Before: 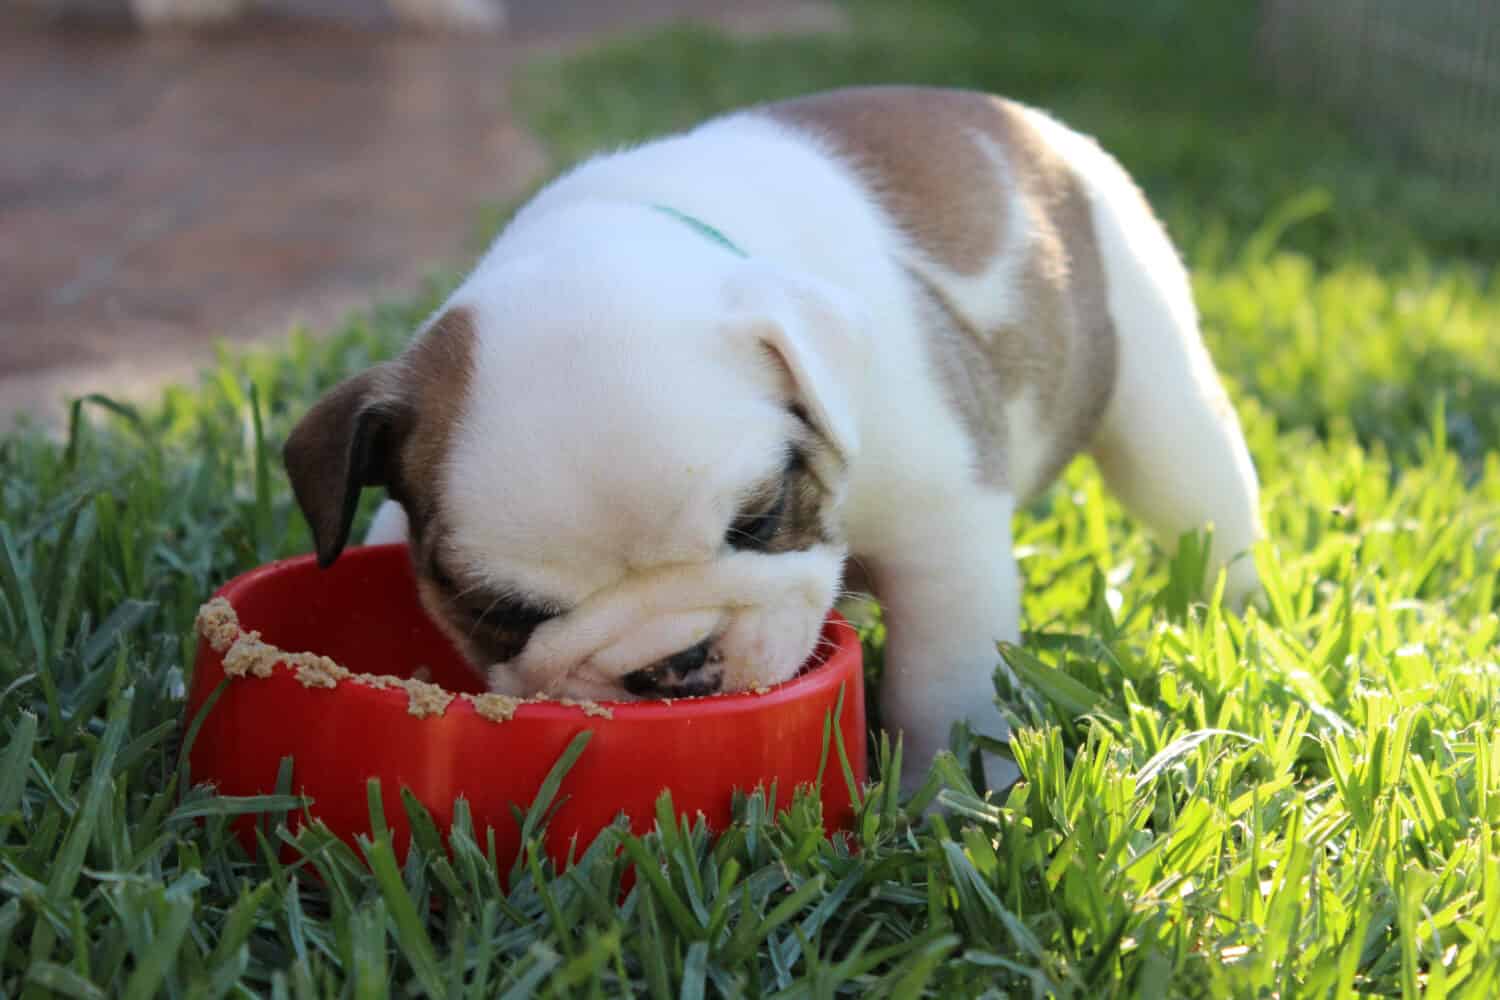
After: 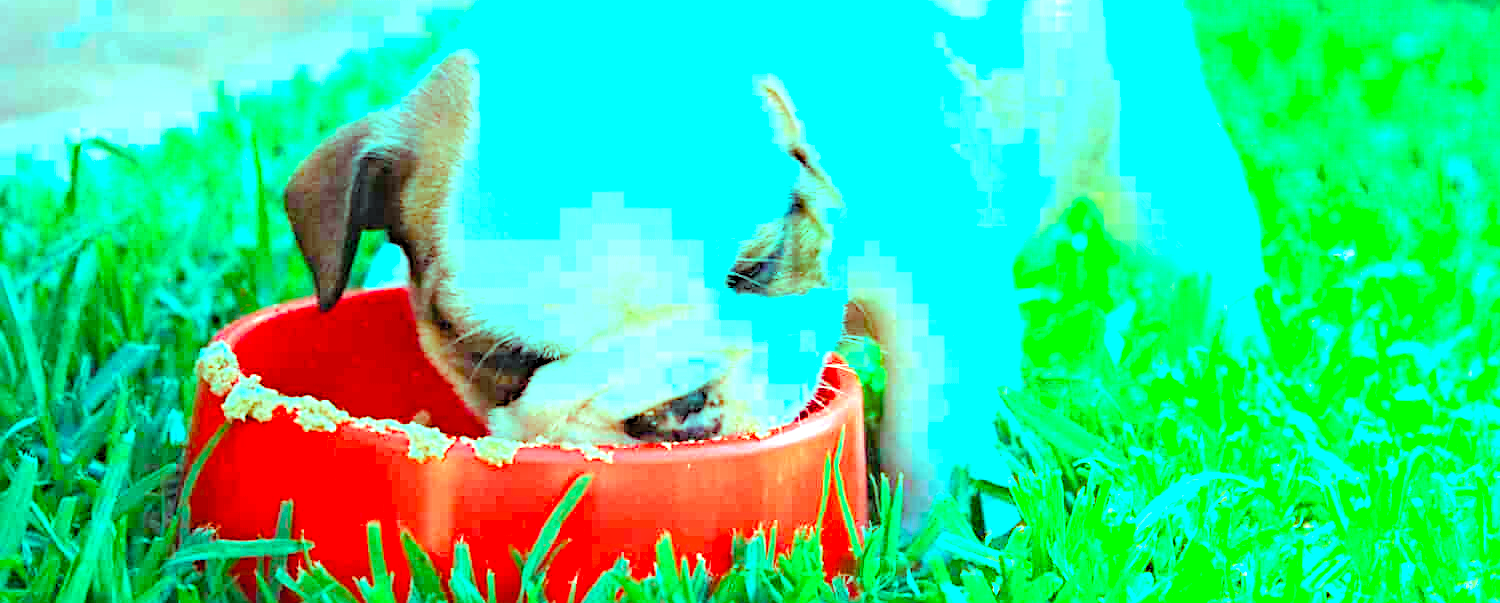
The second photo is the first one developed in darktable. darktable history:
tone equalizer: -8 EV -0.438 EV, -7 EV -0.404 EV, -6 EV -0.372 EV, -5 EV -0.255 EV, -3 EV 0.254 EV, -2 EV 0.327 EV, -1 EV 0.368 EV, +0 EV 0.401 EV
base curve: curves: ch0 [(0, 0) (0.235, 0.266) (0.503, 0.496) (0.786, 0.72) (1, 1)]
exposure: black level correction 0, exposure 1.742 EV, compensate highlight preservation false
crop and rotate: top 25.651%, bottom 13.953%
color balance rgb: shadows lift › chroma 2.021%, shadows lift › hue 246.89°, highlights gain › luminance 19.871%, highlights gain › chroma 13.113%, highlights gain › hue 173.73°, perceptual saturation grading › global saturation 20%, perceptual saturation grading › highlights -50.468%, perceptual saturation grading › shadows 30.962%, global vibrance 20%
haze removal: adaptive false
sharpen: on, module defaults
contrast brightness saturation: contrast 0.067, brightness 0.173, saturation 0.418
